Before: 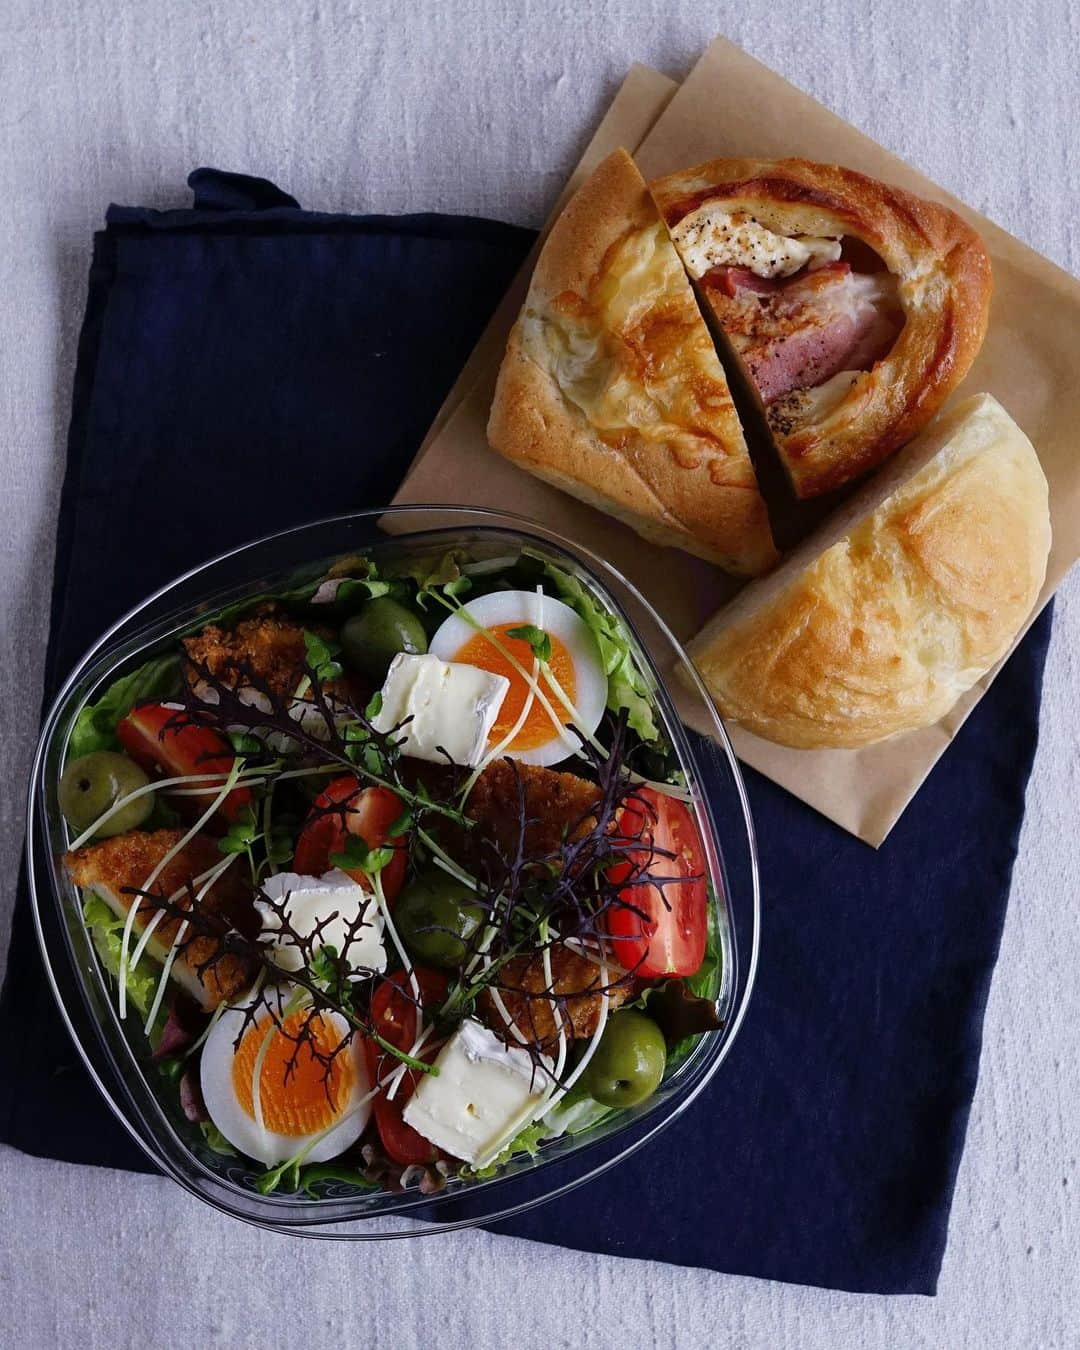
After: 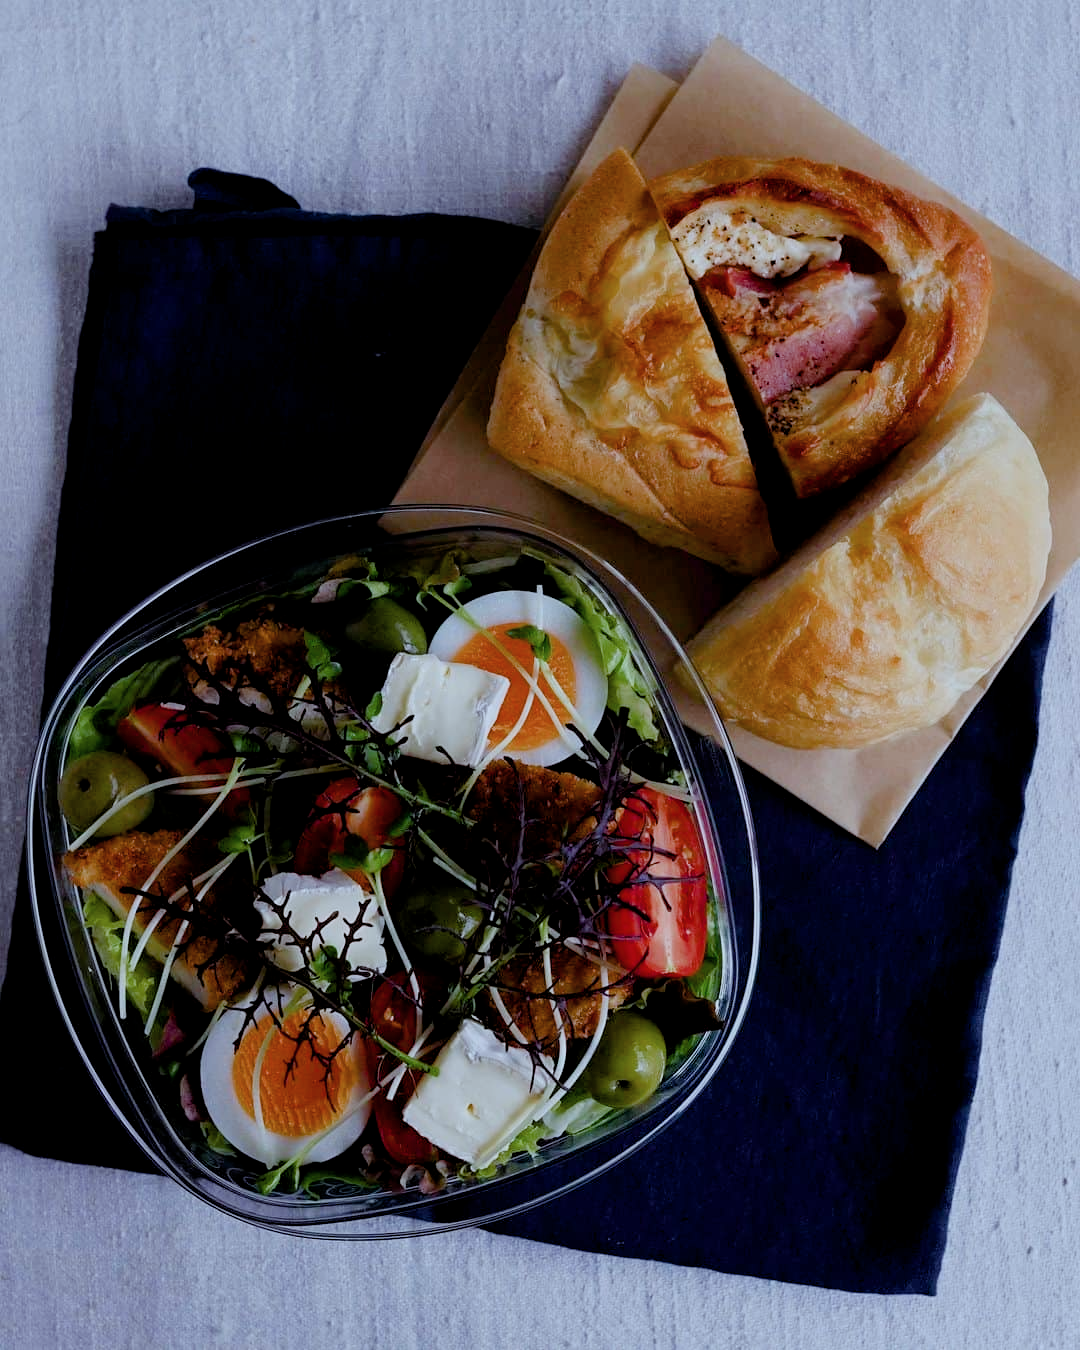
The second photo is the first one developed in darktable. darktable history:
filmic rgb: middle gray luminance 18.26%, black relative exposure -8.97 EV, white relative exposure 3.75 EV, target black luminance 0%, hardness 4.92, latitude 68.12%, contrast 0.953, highlights saturation mix 19.84%, shadows ↔ highlights balance 21.89%
color balance rgb: global offset › luminance -0.358%, perceptual saturation grading › global saturation 20%, perceptual saturation grading › highlights -48.906%, perceptual saturation grading › shadows 25.355%, global vibrance 20%
color correction: highlights a* -3.8, highlights b* -11.02
